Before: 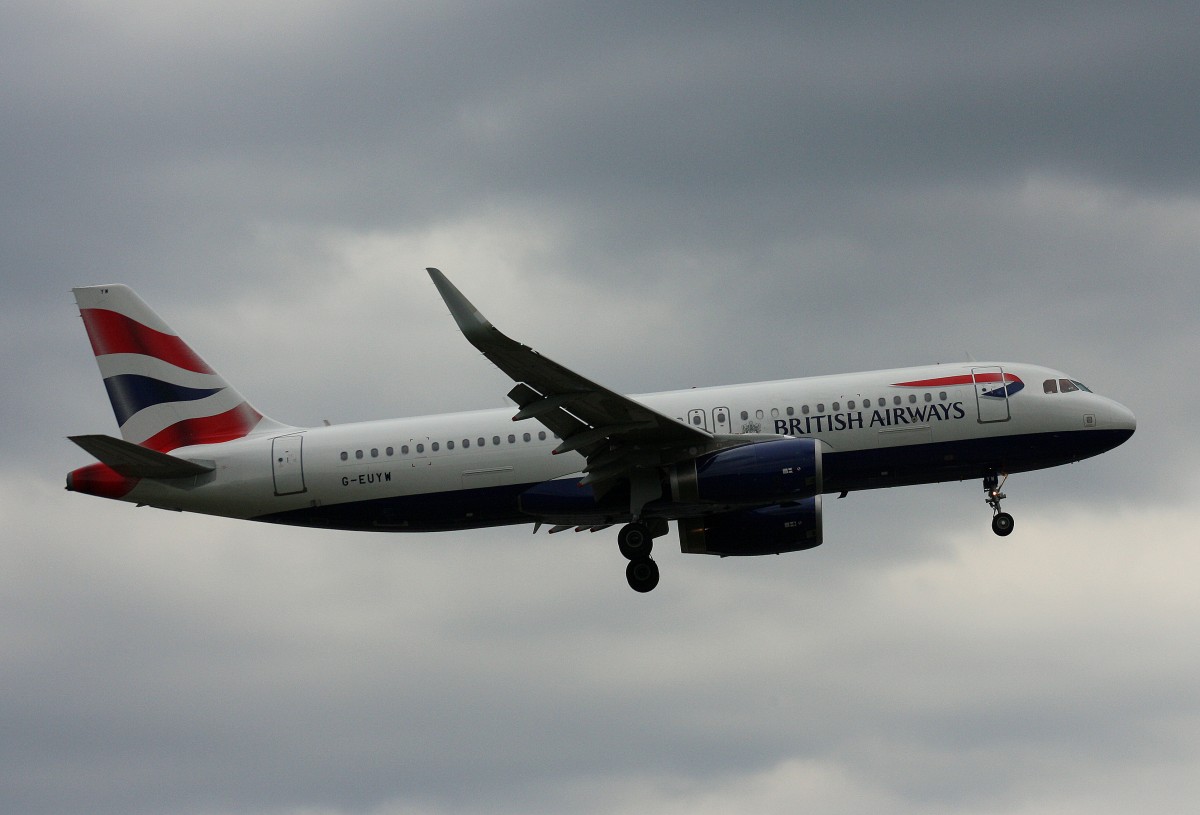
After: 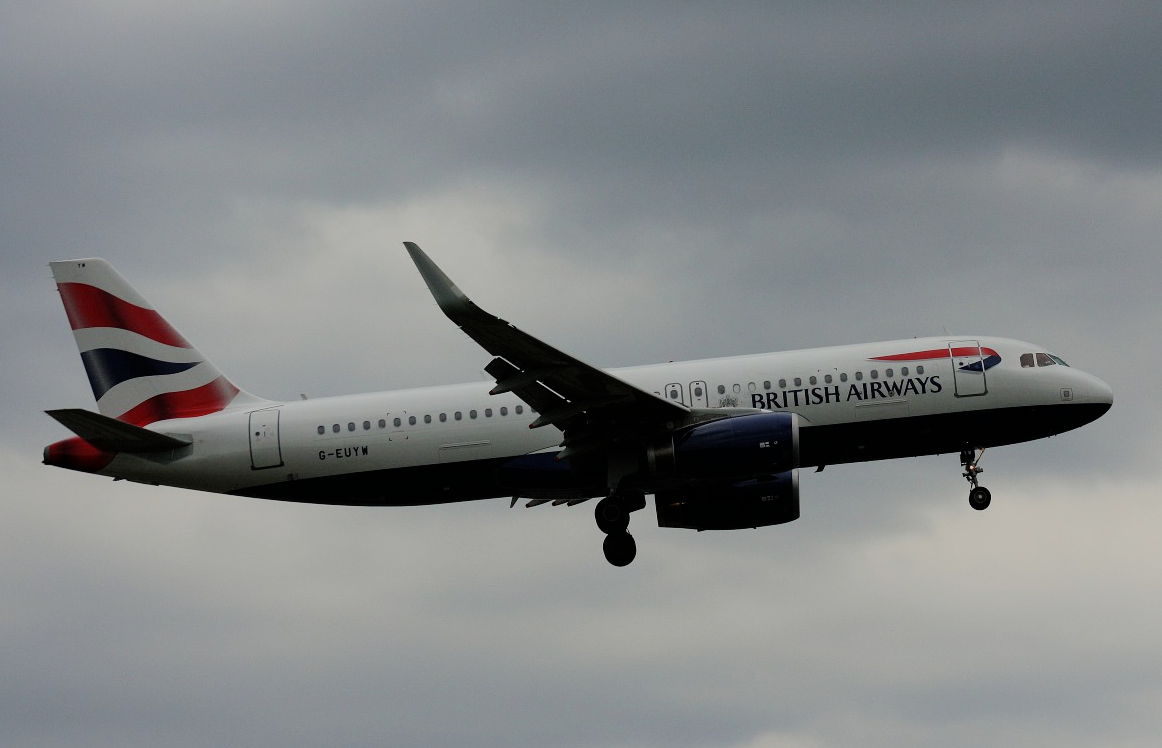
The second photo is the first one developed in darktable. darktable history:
crop: left 1.964%, top 3.251%, right 1.122%, bottom 4.933%
filmic rgb: black relative exposure -7.65 EV, white relative exposure 4.56 EV, hardness 3.61
